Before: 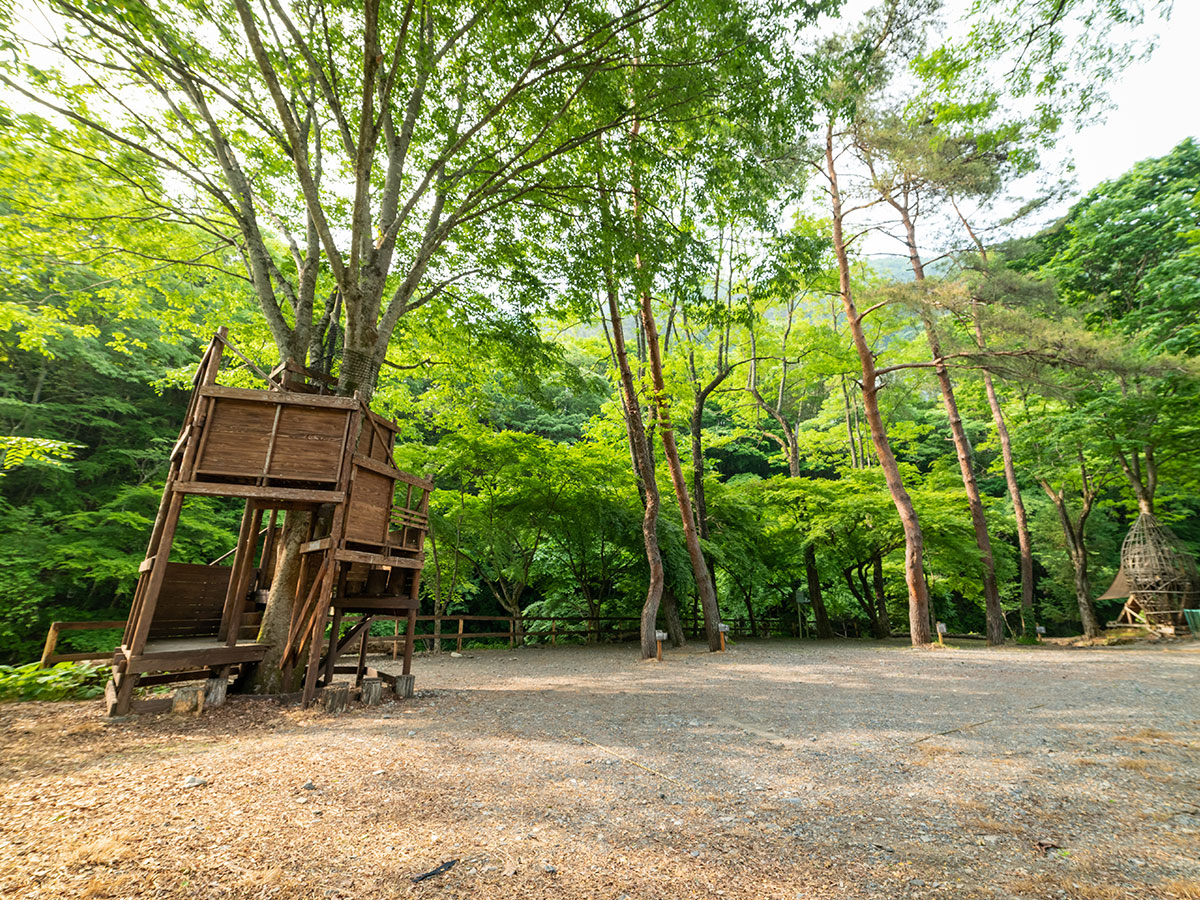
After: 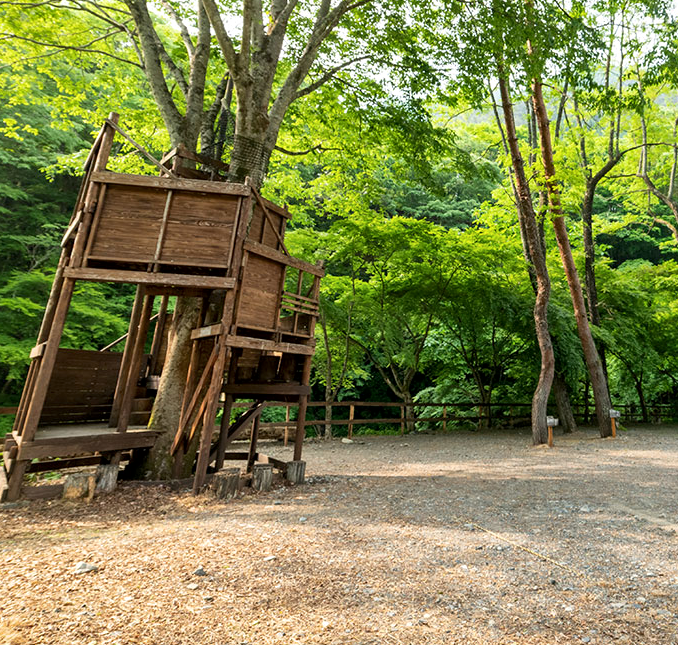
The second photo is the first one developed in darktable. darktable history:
crop: left 9.093%, top 23.886%, right 34.393%, bottom 4.338%
local contrast: mode bilateral grid, contrast 20, coarseness 50, detail 132%, midtone range 0.2
